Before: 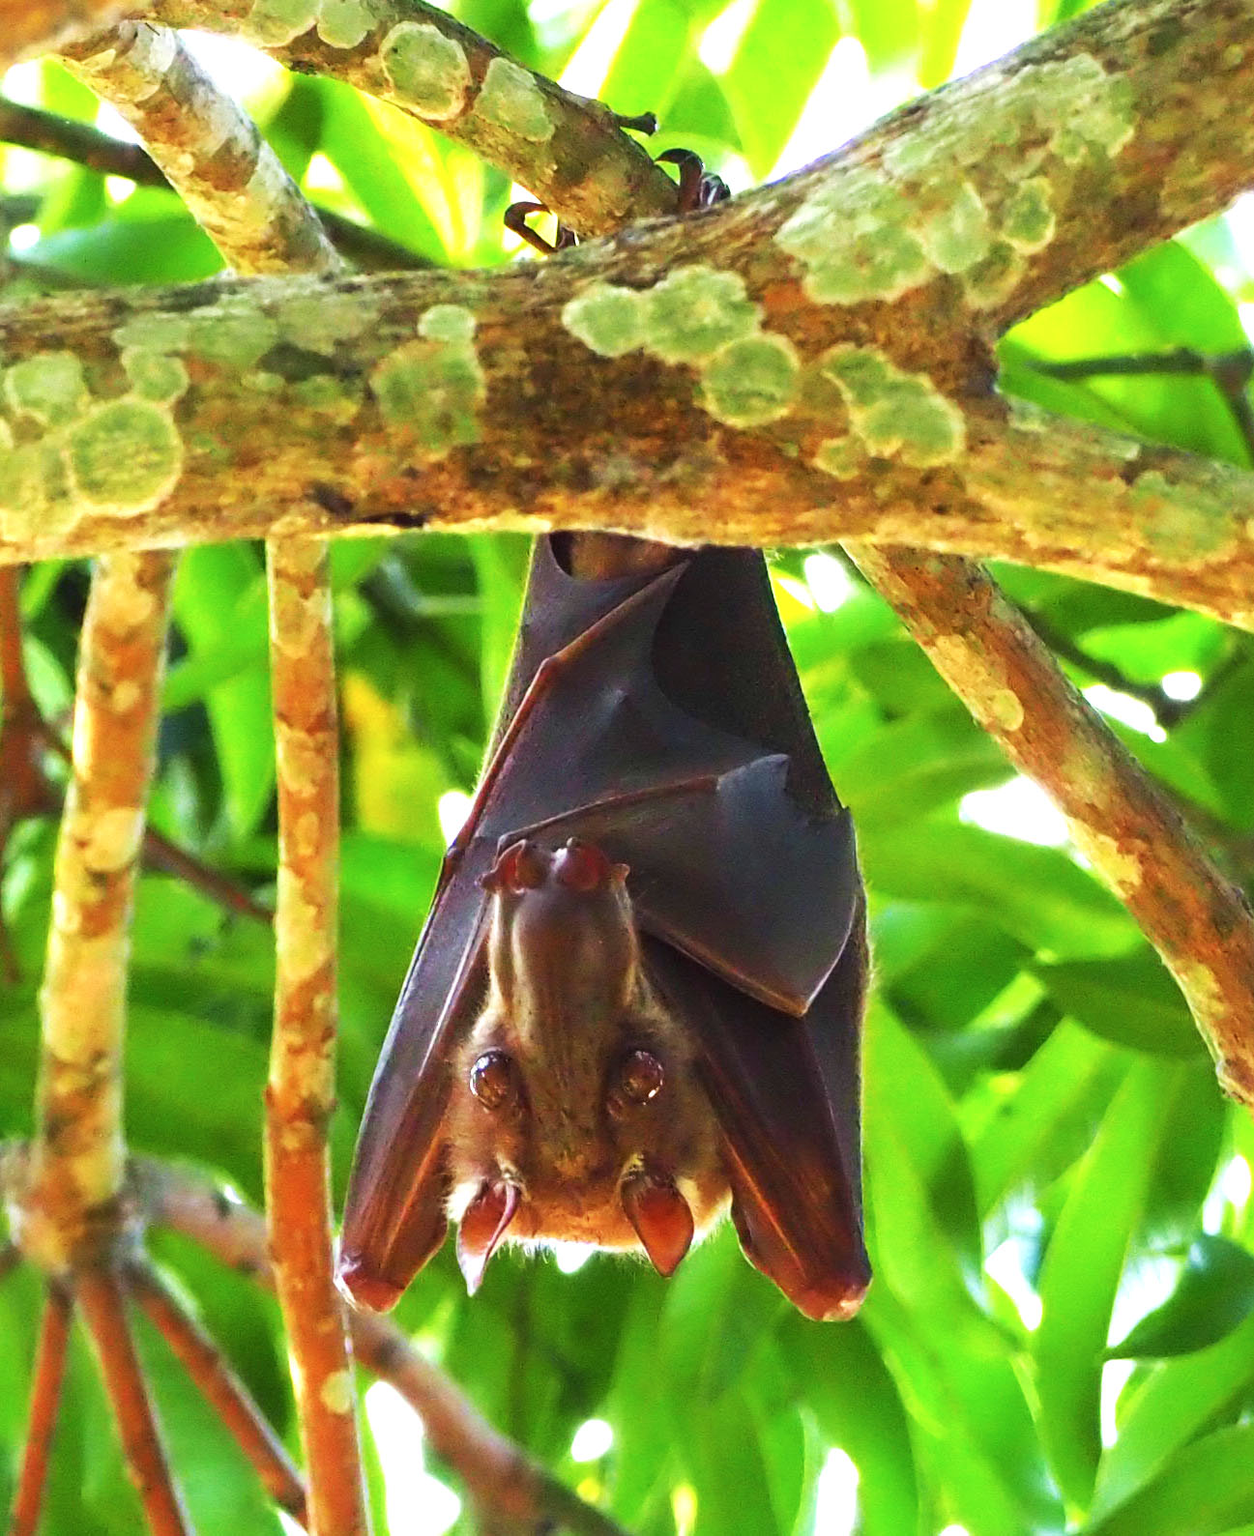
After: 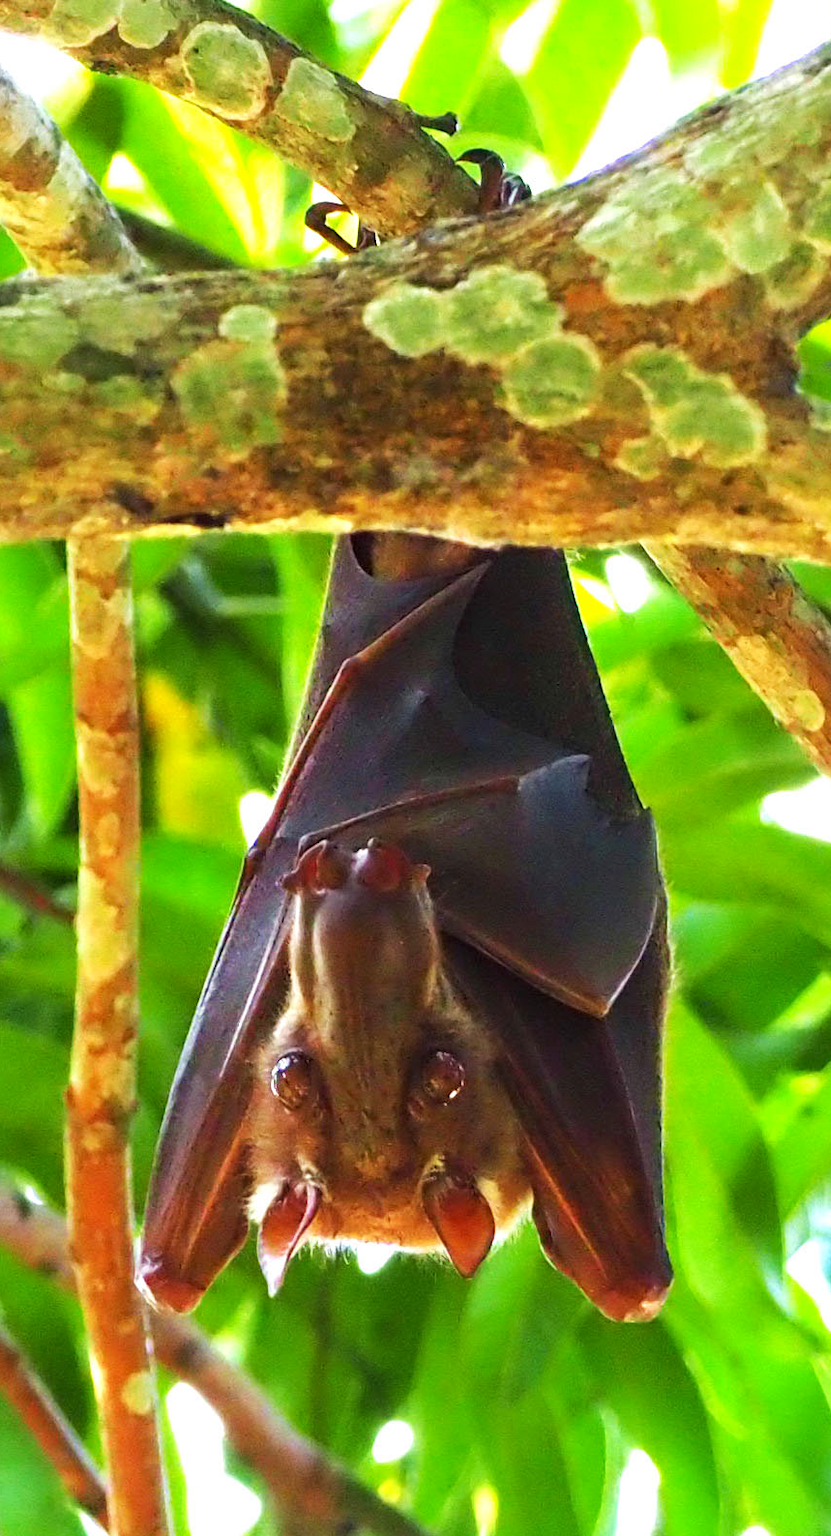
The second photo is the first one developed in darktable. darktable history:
haze removal: compatibility mode true, adaptive false
crop and rotate: left 15.973%, right 17.672%
